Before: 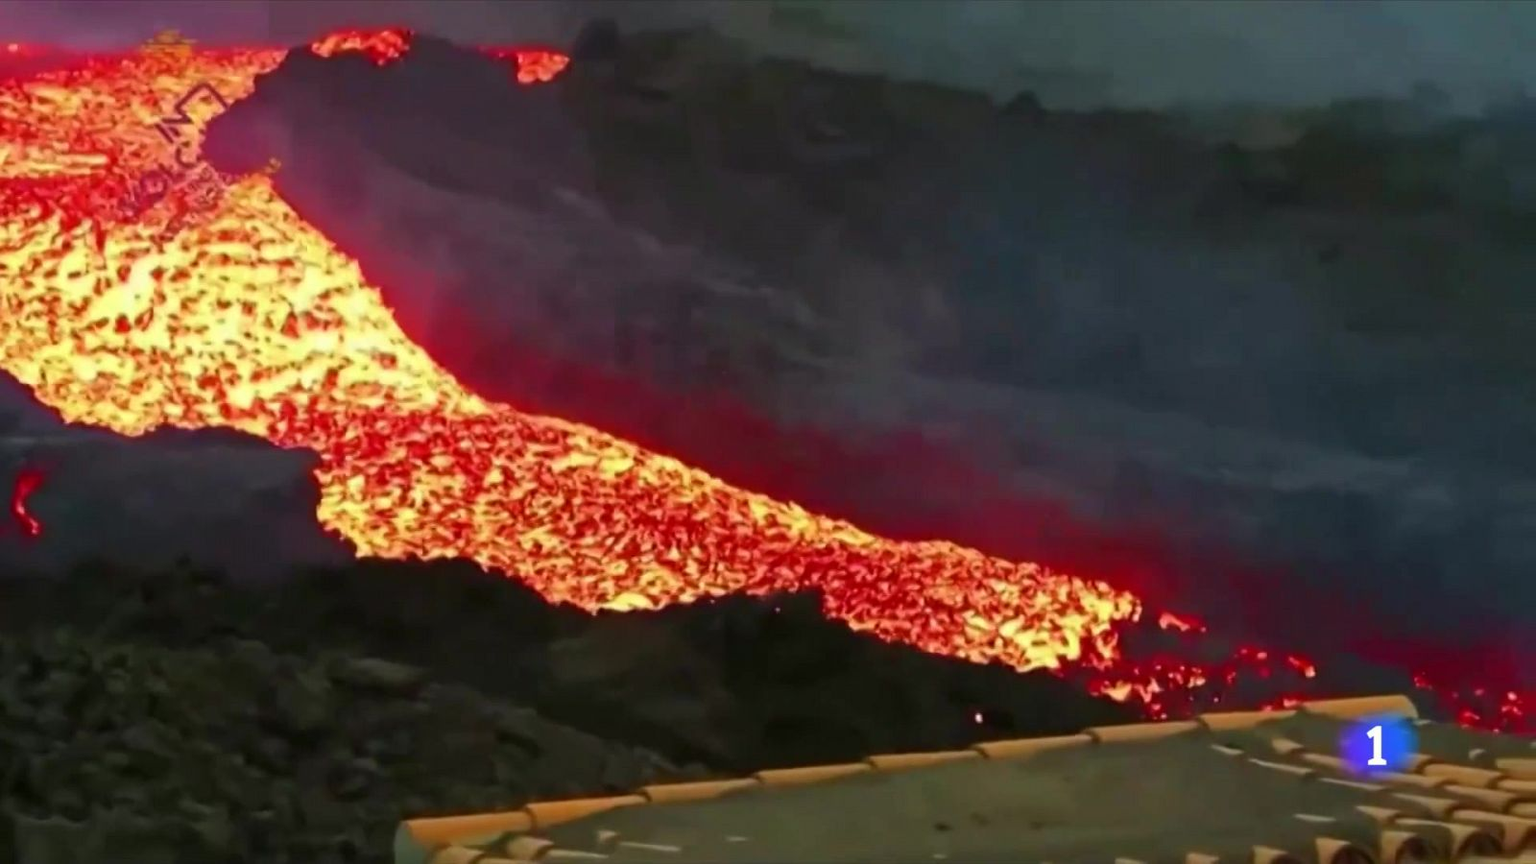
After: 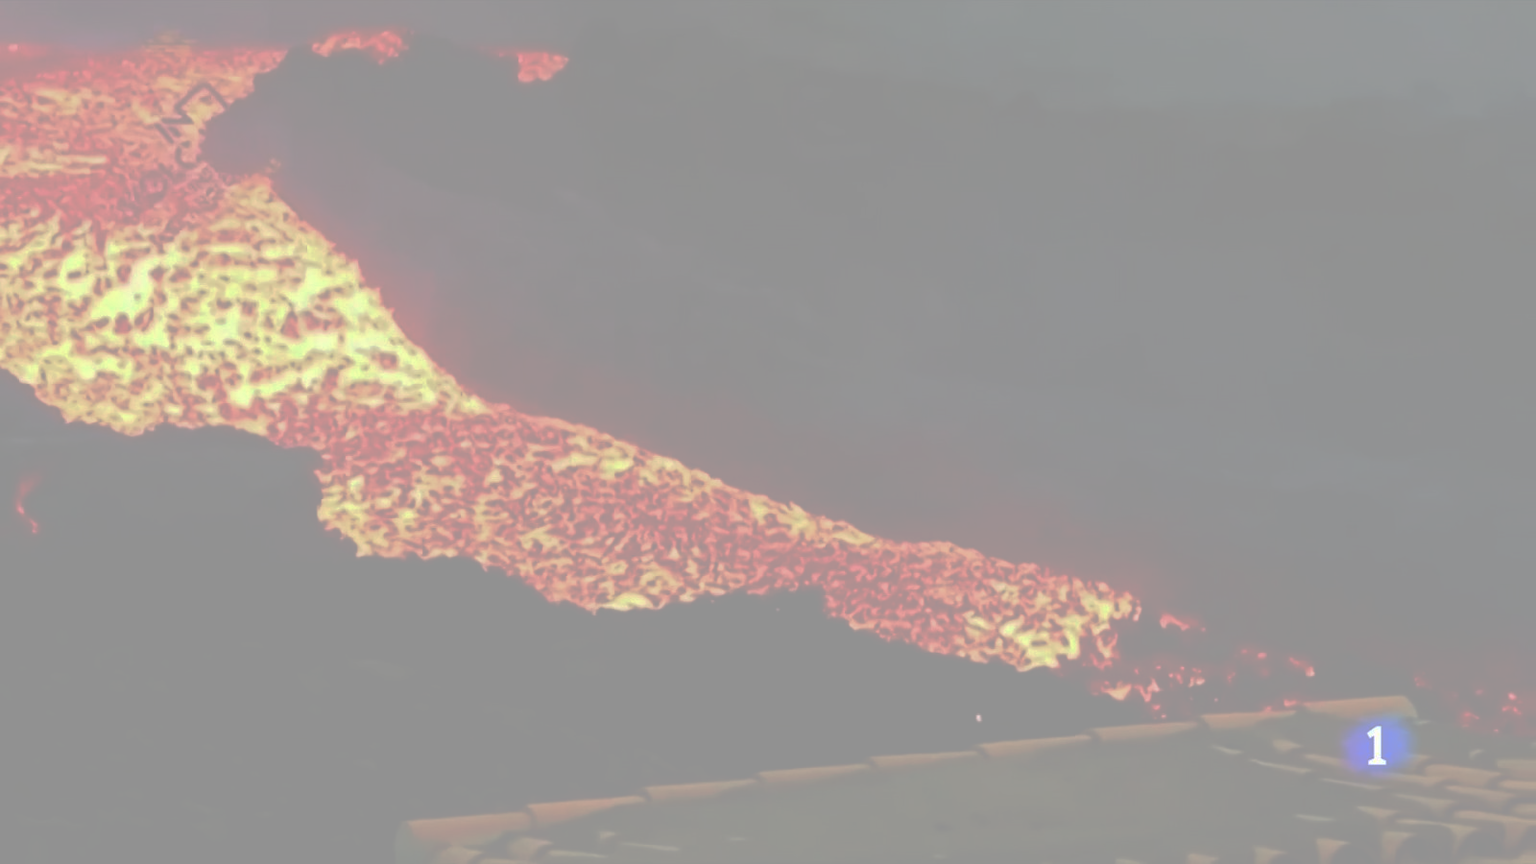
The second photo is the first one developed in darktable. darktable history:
tone curve: curves: ch0 [(0, 0) (0.003, 0.6) (0.011, 0.6) (0.025, 0.601) (0.044, 0.601) (0.069, 0.601) (0.1, 0.601) (0.136, 0.602) (0.177, 0.605) (0.224, 0.609) (0.277, 0.615) (0.335, 0.625) (0.399, 0.633) (0.468, 0.654) (0.543, 0.676) (0.623, 0.71) (0.709, 0.753) (0.801, 0.802) (0.898, 0.85) (1, 1)], preserve colors none
